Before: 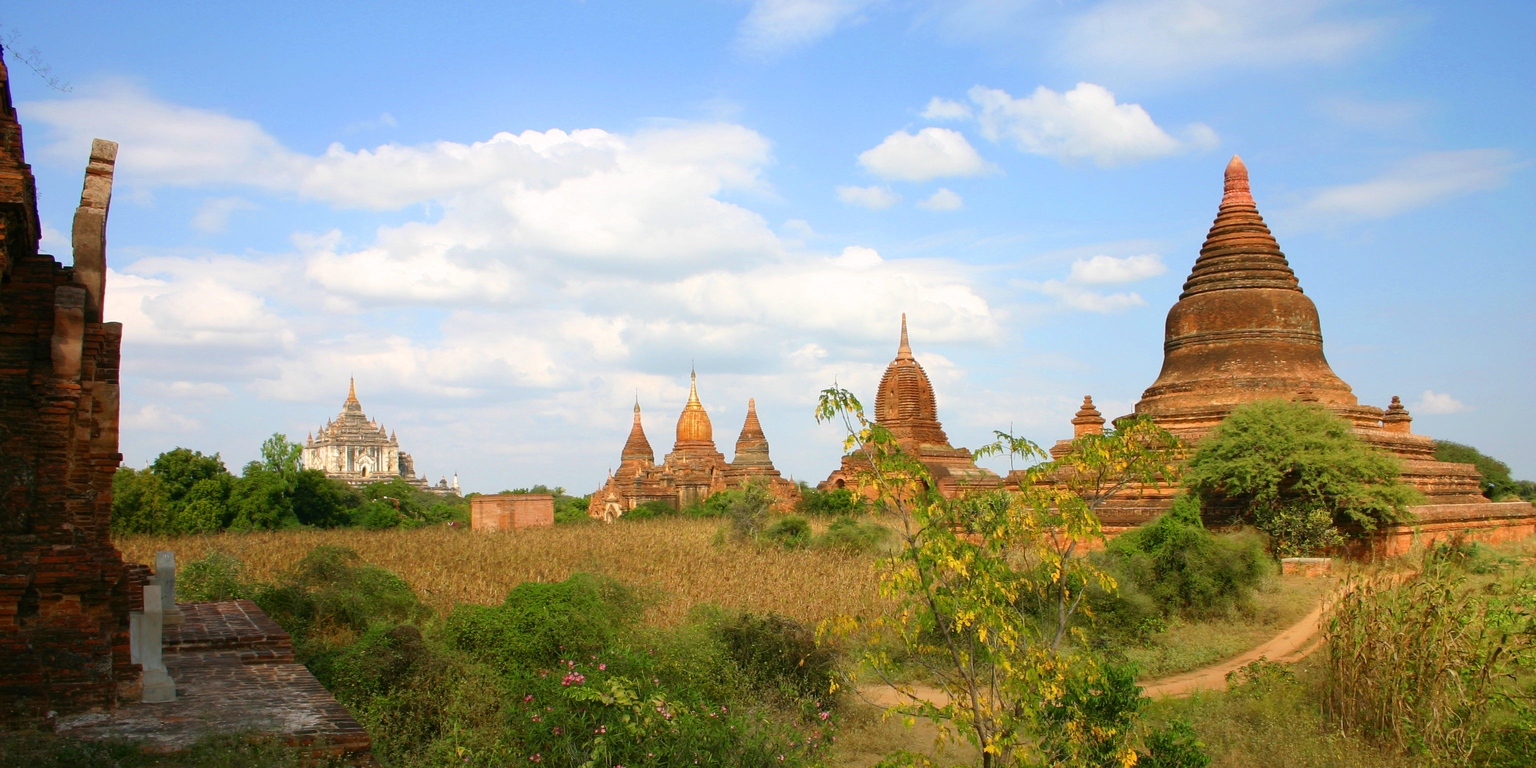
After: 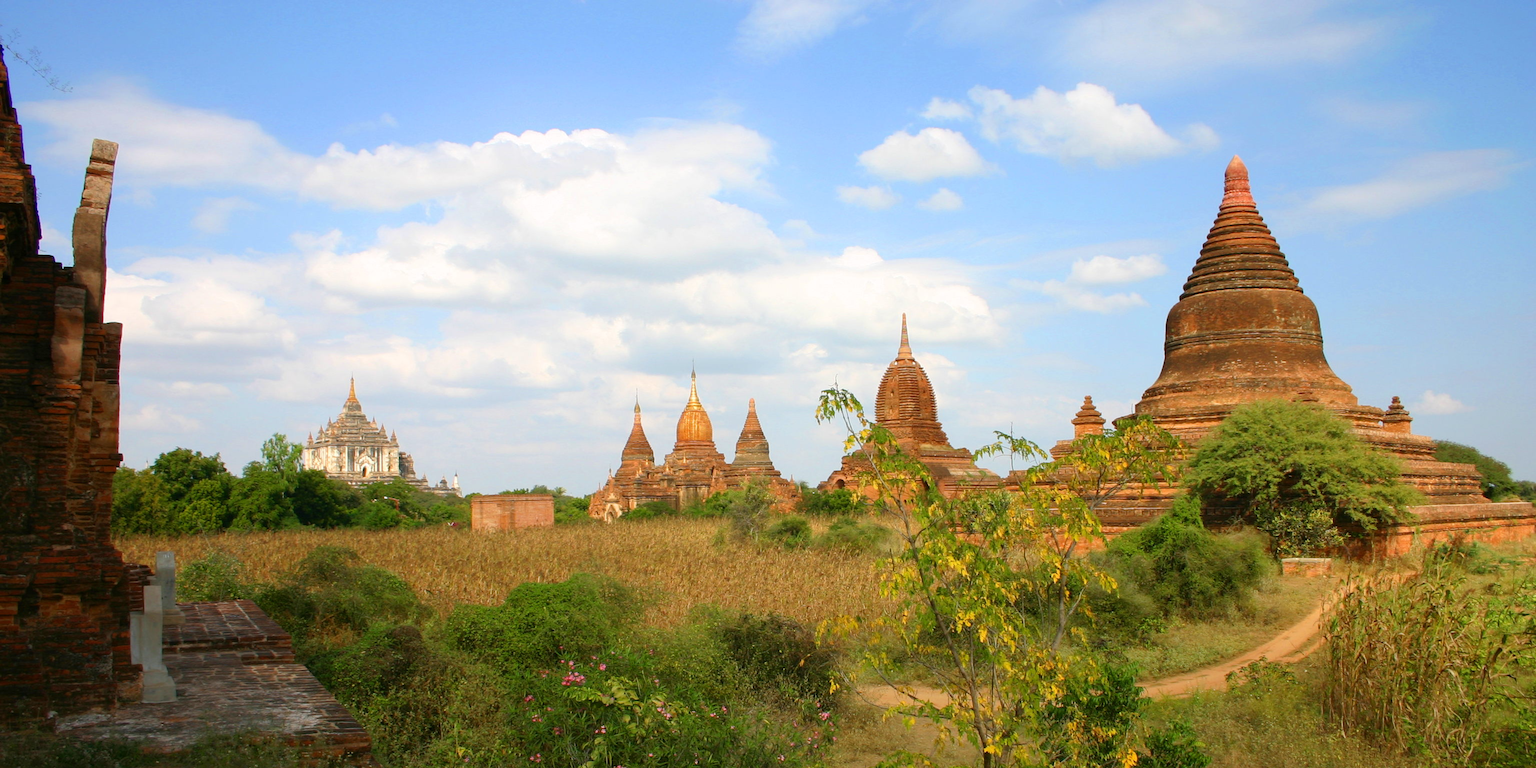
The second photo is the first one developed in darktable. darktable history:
exposure "auto exposure": compensate highlight preservation false
